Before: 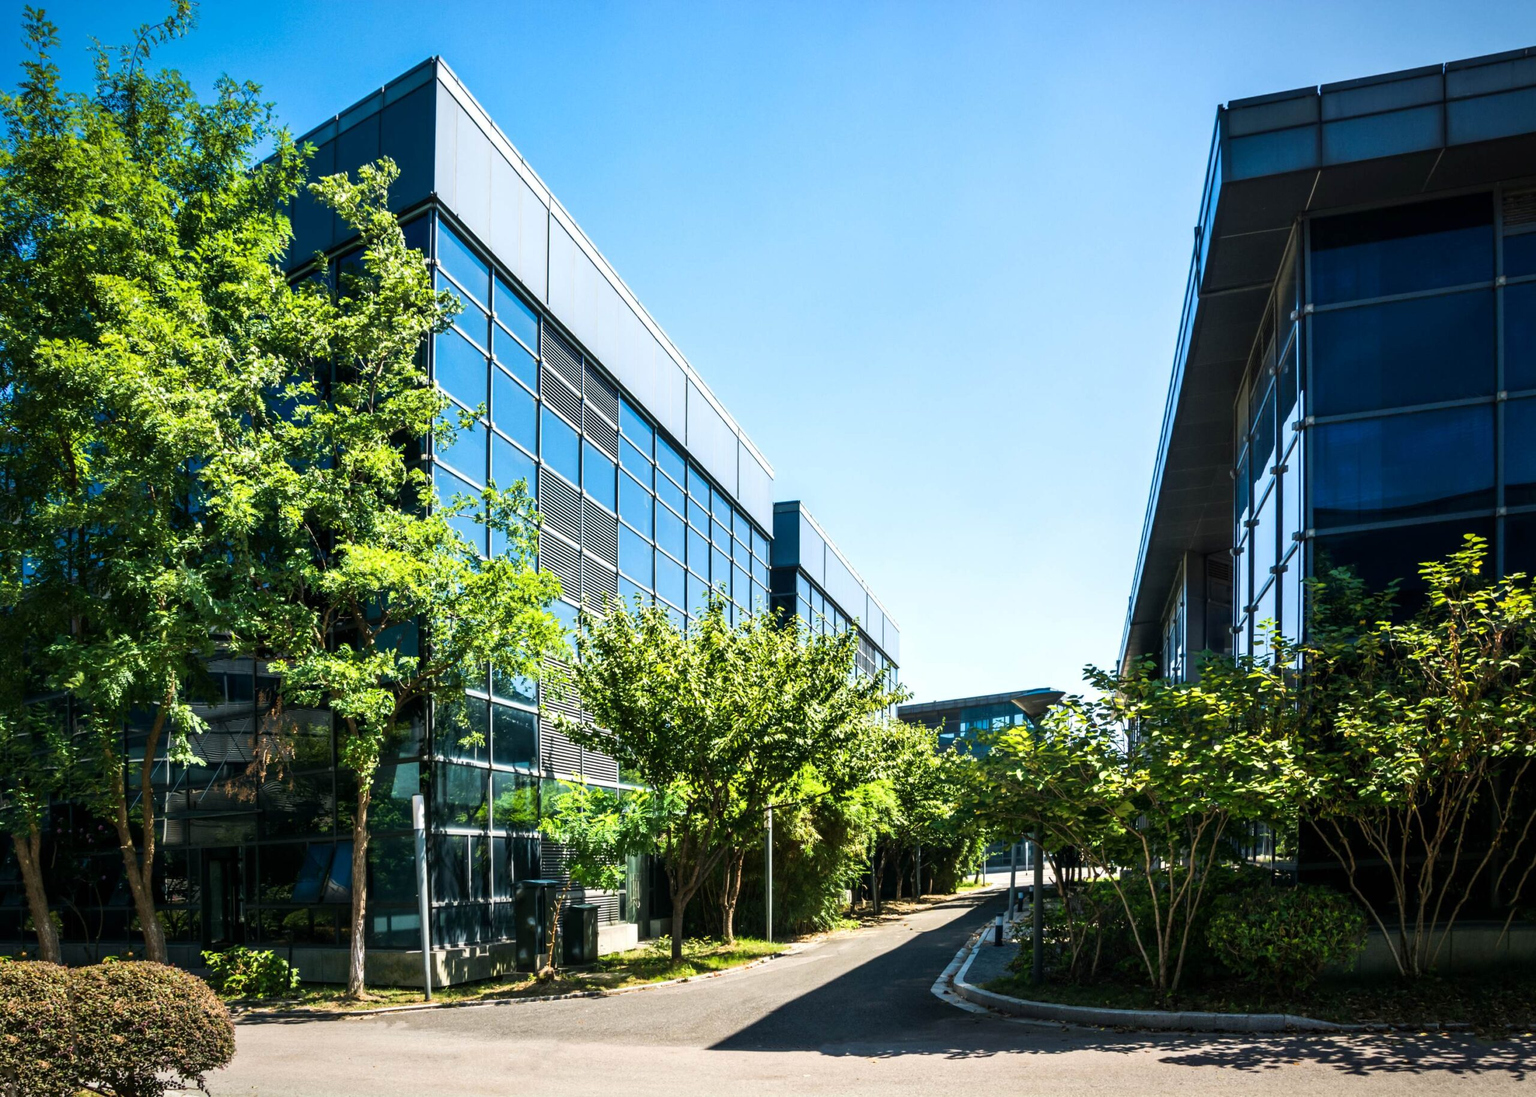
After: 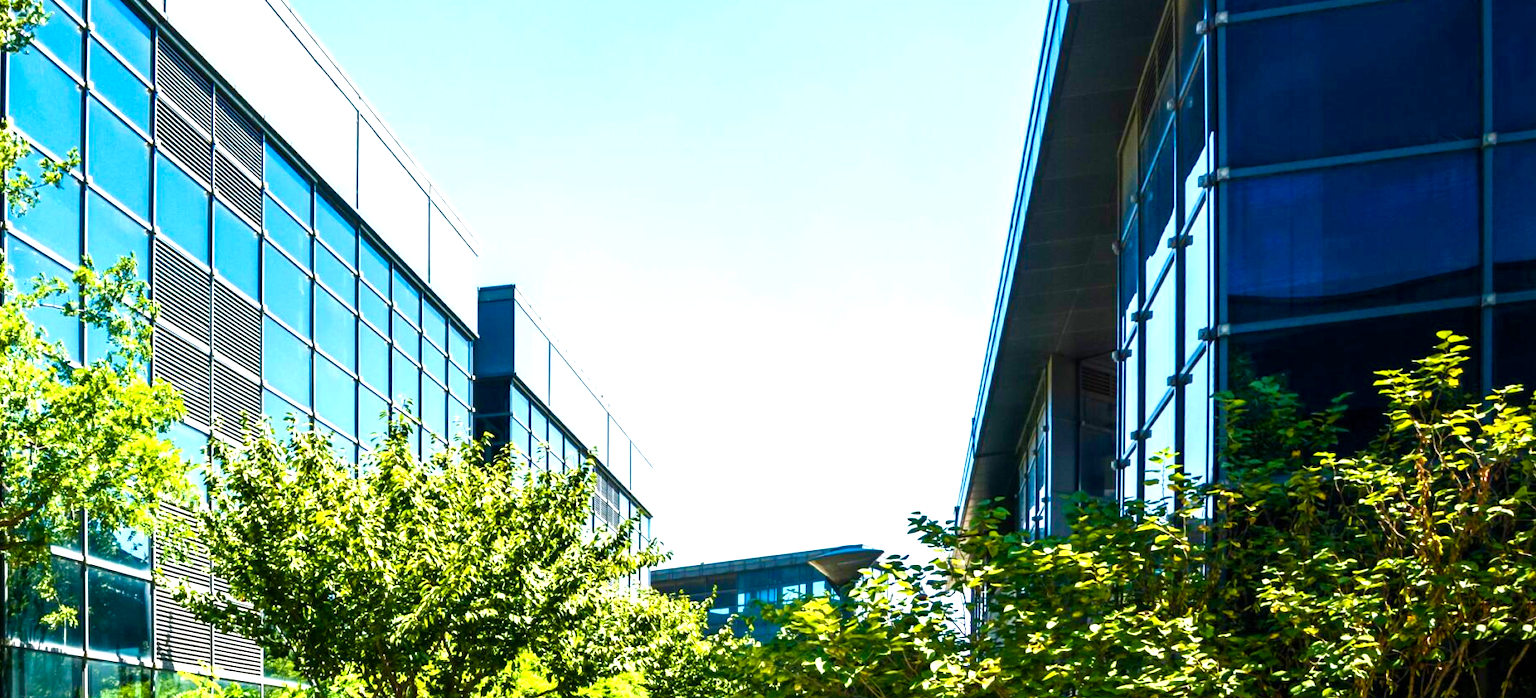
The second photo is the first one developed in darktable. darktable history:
crop and rotate: left 27.938%, top 27.046%, bottom 27.046%
color balance rgb: linear chroma grading › shadows -2.2%, linear chroma grading › highlights -15%, linear chroma grading › global chroma -10%, linear chroma grading › mid-tones -10%, perceptual saturation grading › global saturation 45%, perceptual saturation grading › highlights -50%, perceptual saturation grading › shadows 30%, perceptual brilliance grading › global brilliance 18%, global vibrance 45%
